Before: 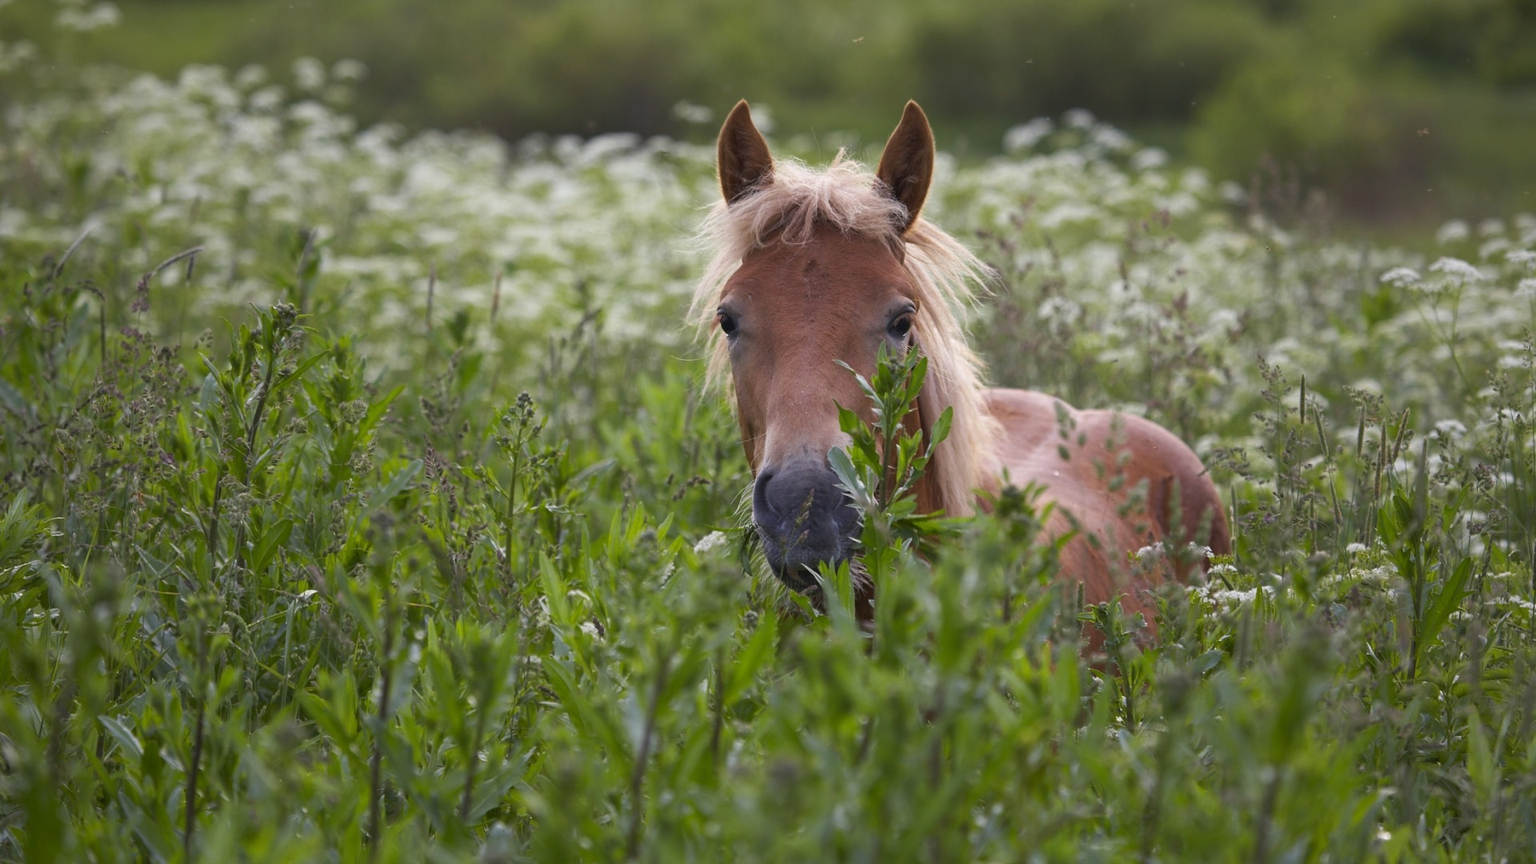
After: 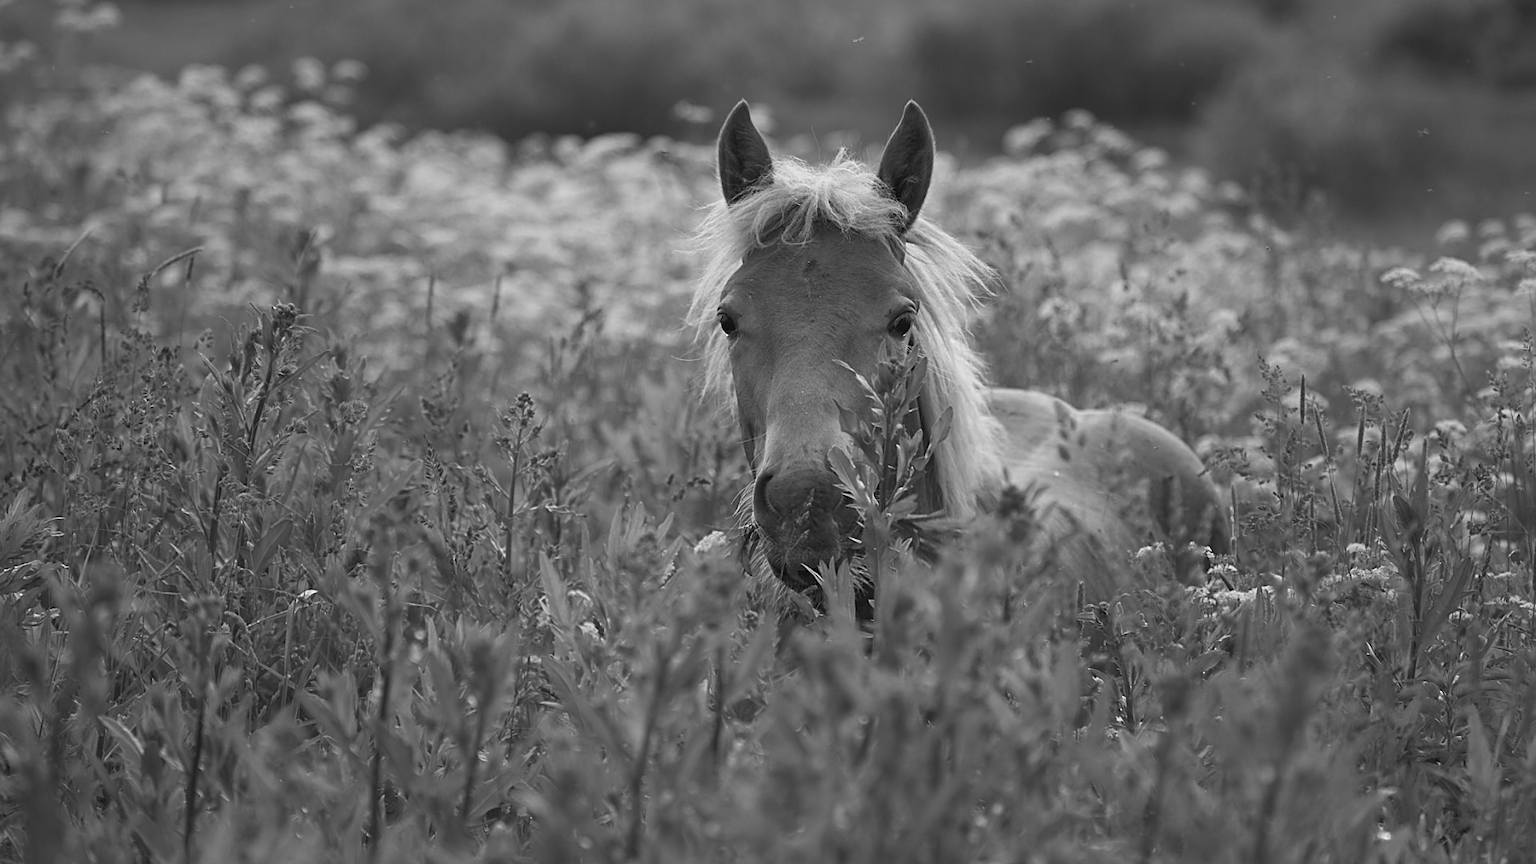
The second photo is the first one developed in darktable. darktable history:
sharpen: on, module defaults
monochrome: a 73.58, b 64.21
